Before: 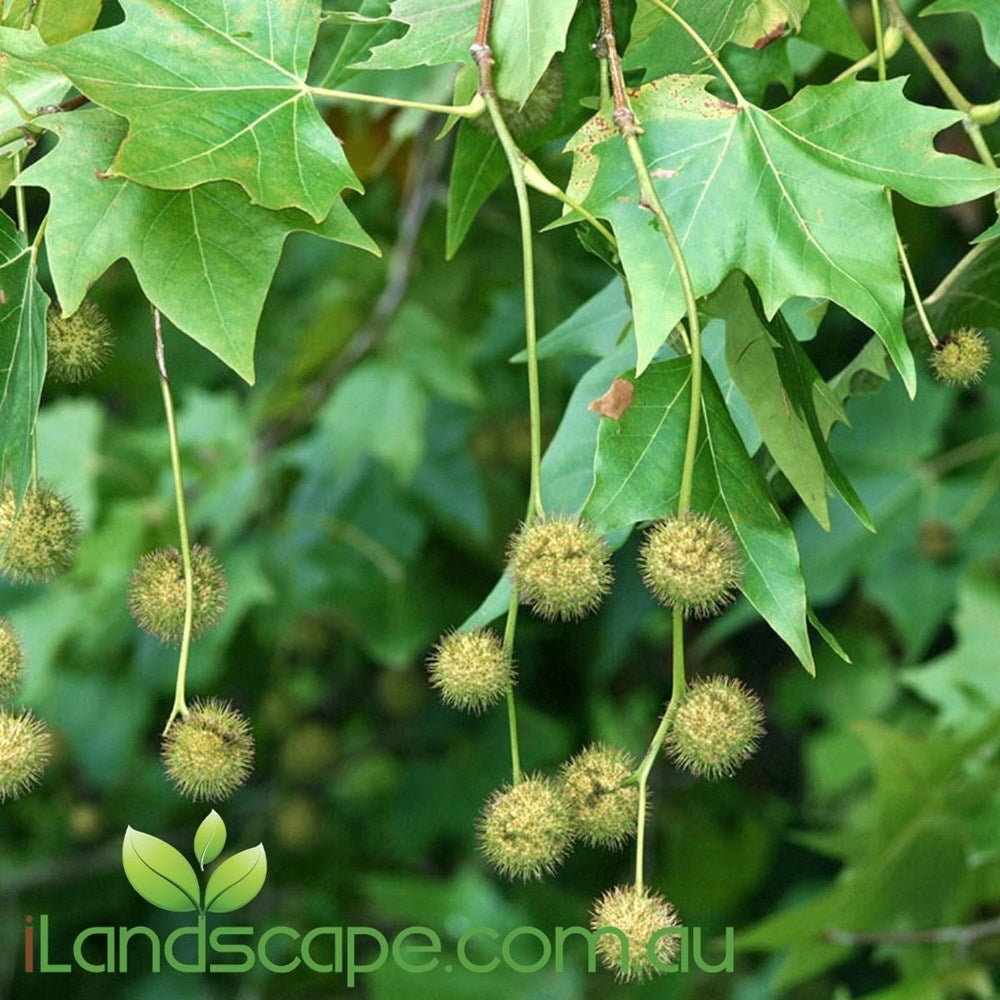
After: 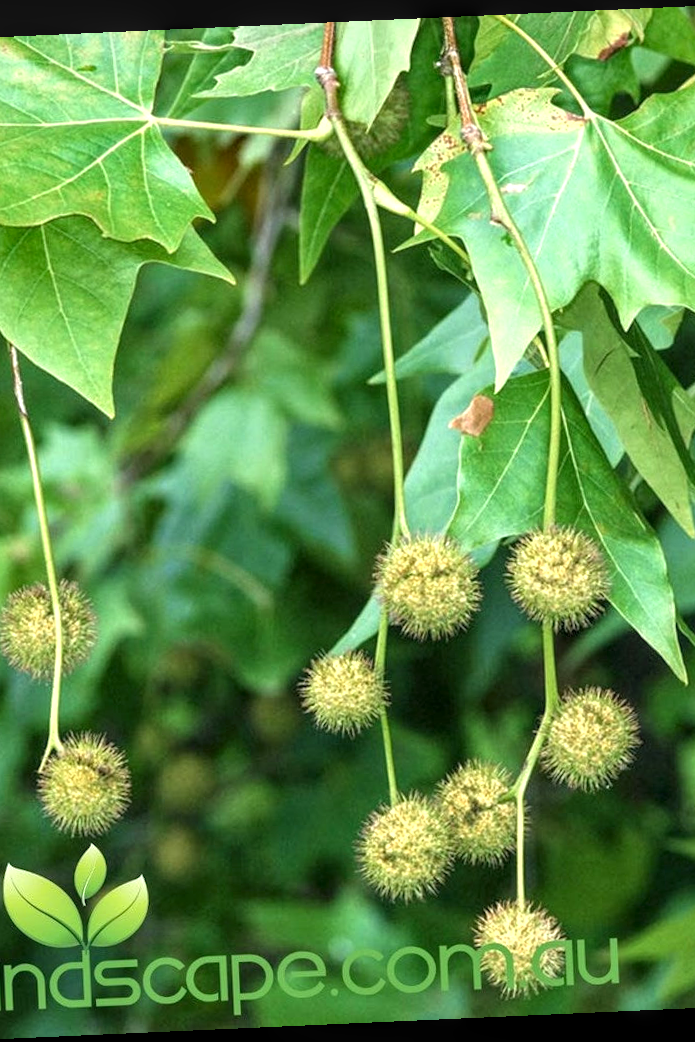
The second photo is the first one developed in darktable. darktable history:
local contrast: on, module defaults
crop and rotate: left 15.055%, right 18.278%
rotate and perspective: rotation -2.56°, automatic cropping off
exposure: black level correction 0, exposure 0.5 EV, compensate highlight preservation false
